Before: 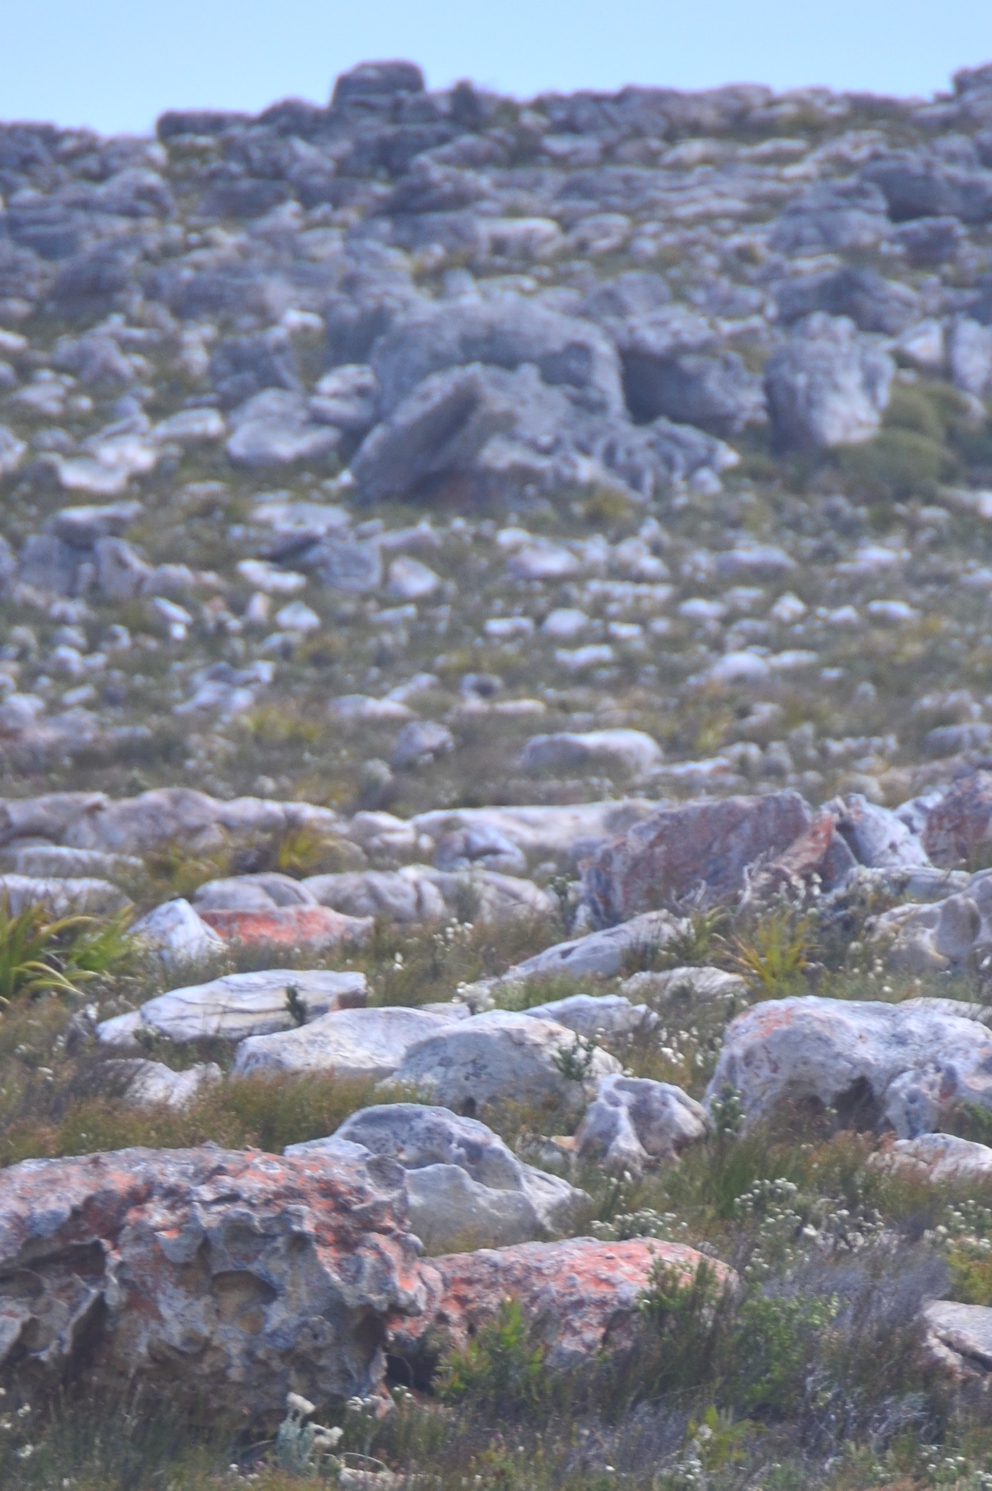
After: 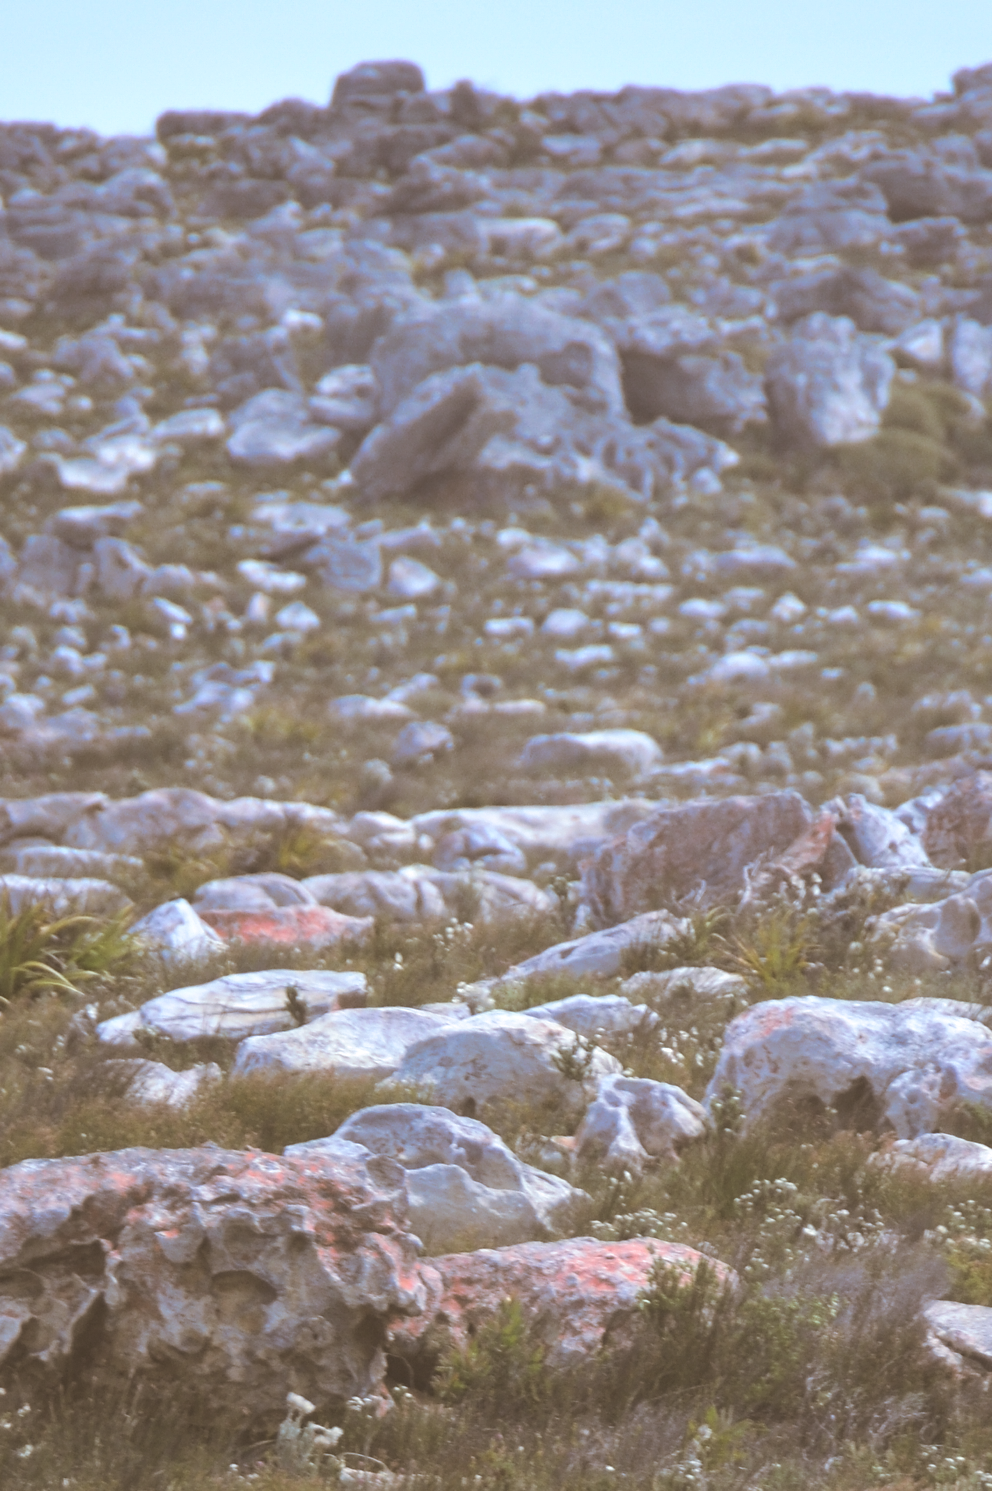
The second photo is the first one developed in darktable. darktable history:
white balance: red 1, blue 1
exposure: exposure 0.15 EV, compensate highlight preservation false
split-toning: shadows › hue 37.98°, highlights › hue 185.58°, balance -55.261
